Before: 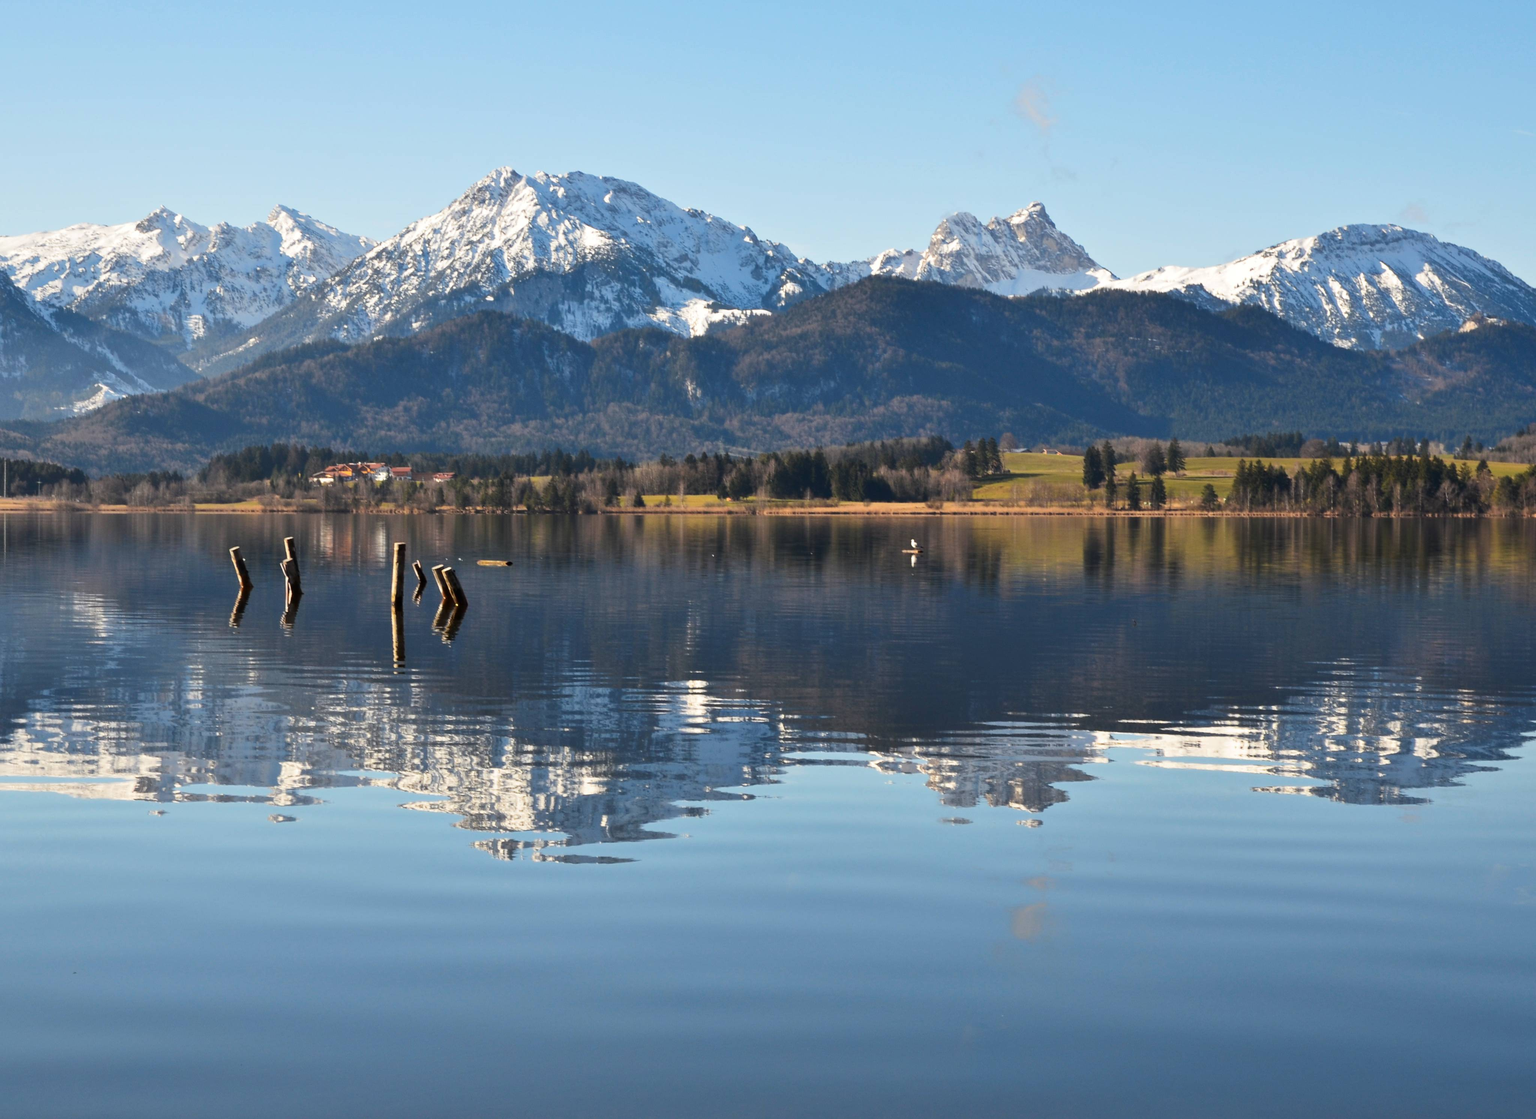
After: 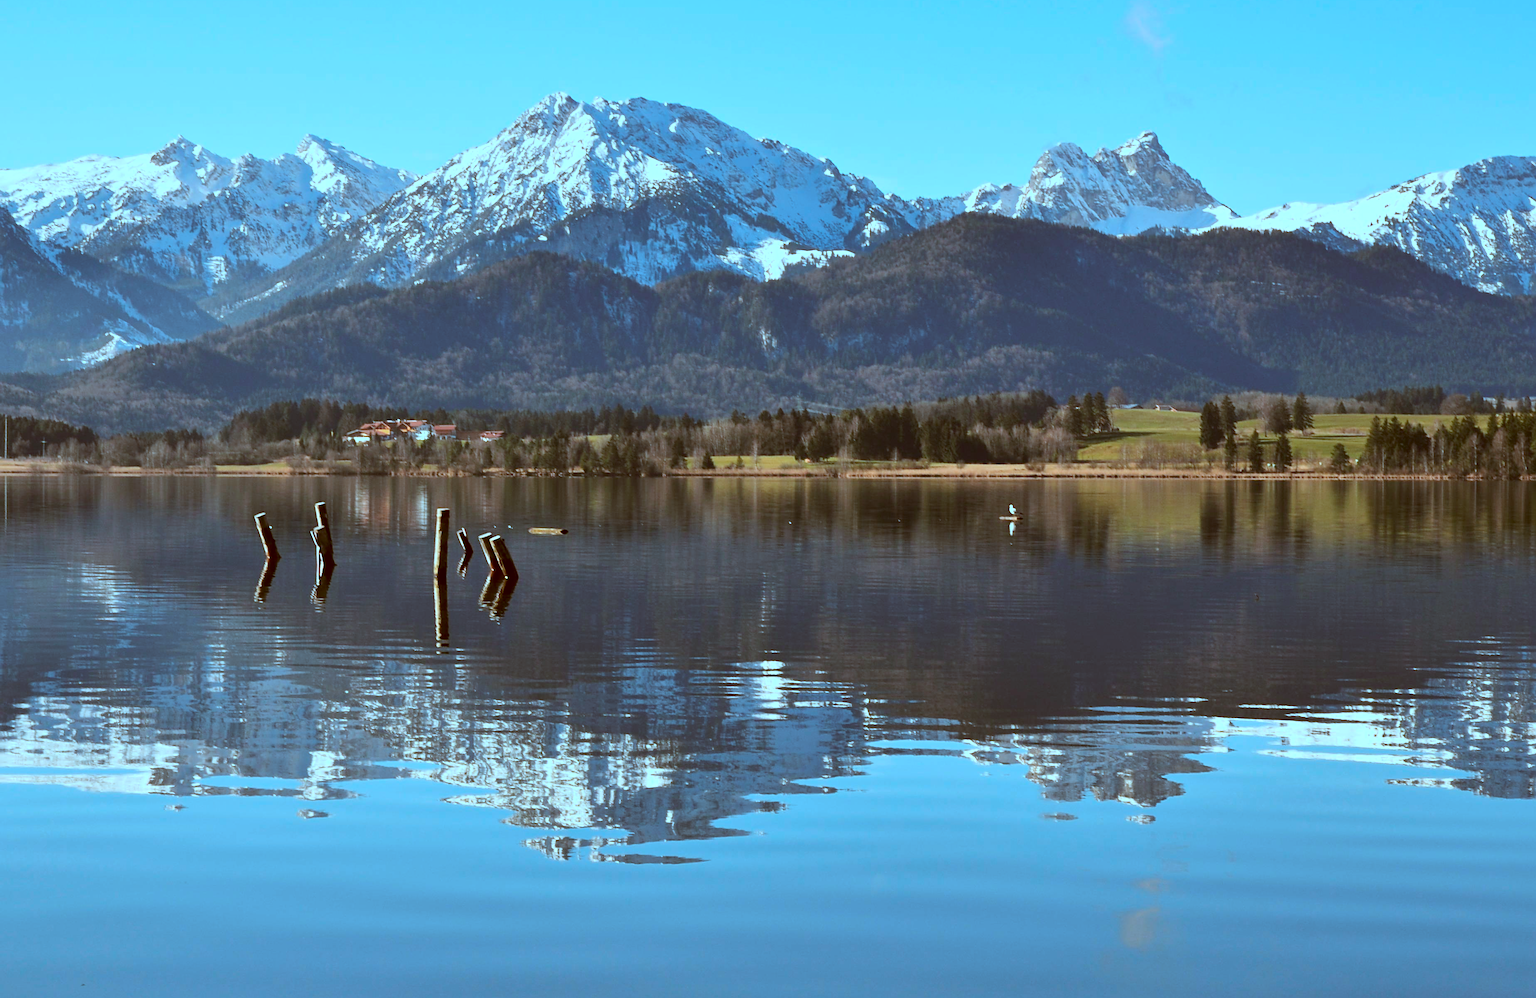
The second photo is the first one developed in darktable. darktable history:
crop: top 7.49%, right 9.717%, bottom 11.943%
sharpen: radius 2.529, amount 0.323
color calibration: x 0.38, y 0.39, temperature 4086.04 K
color correction: highlights a* -14.62, highlights b* -16.22, shadows a* 10.12, shadows b* 29.4
